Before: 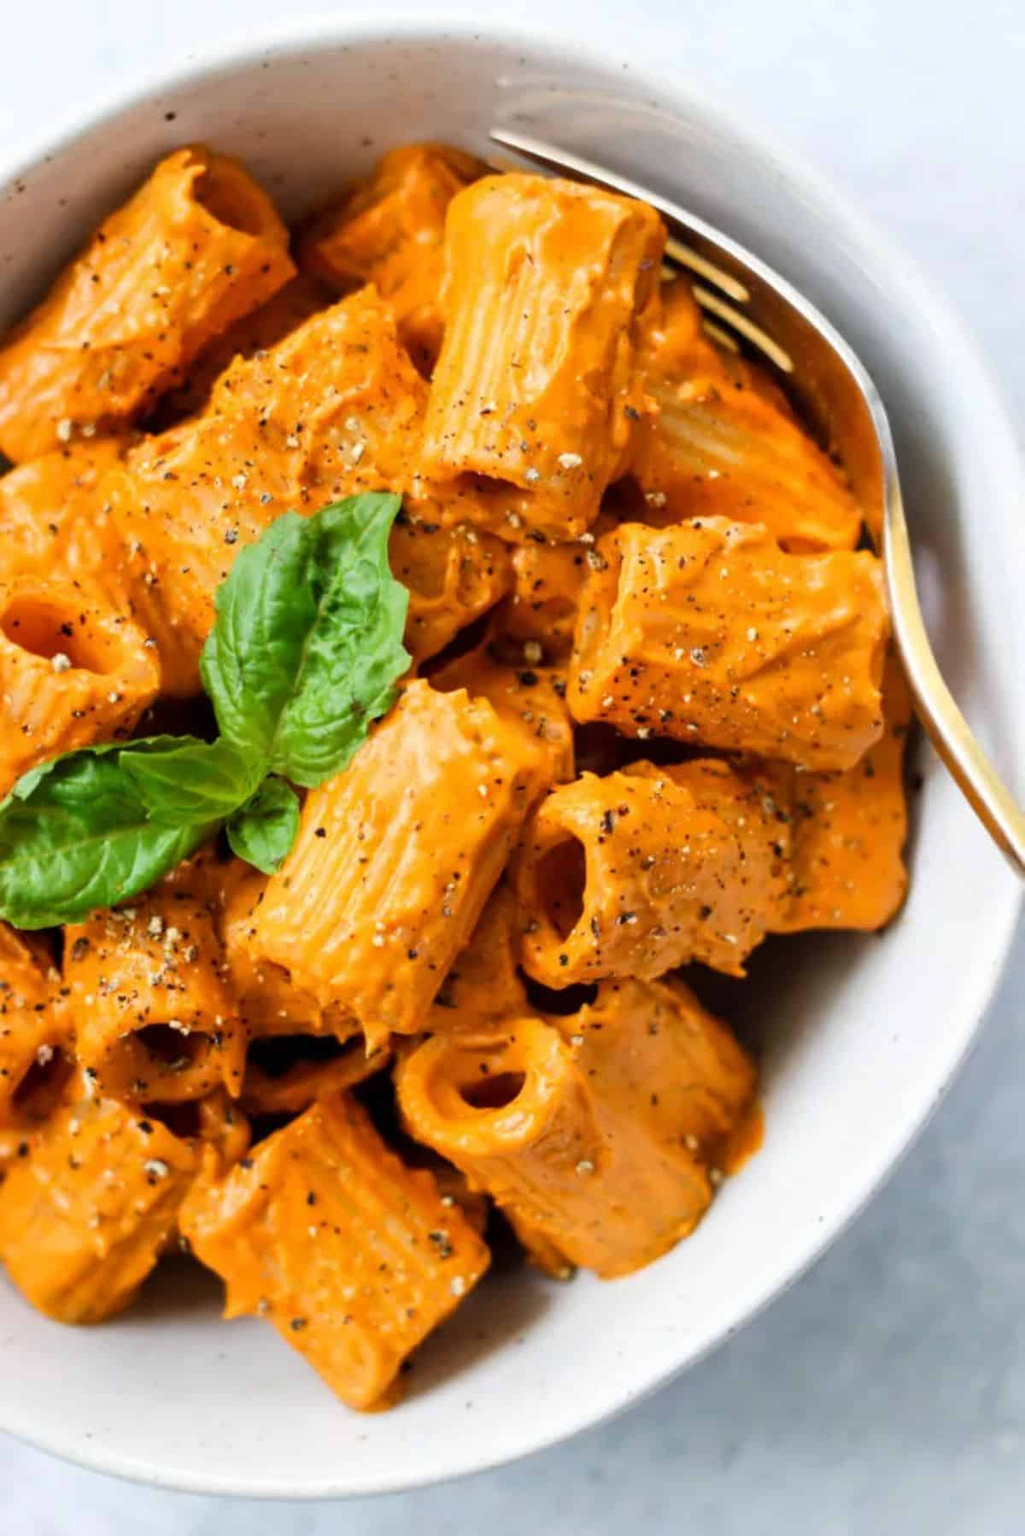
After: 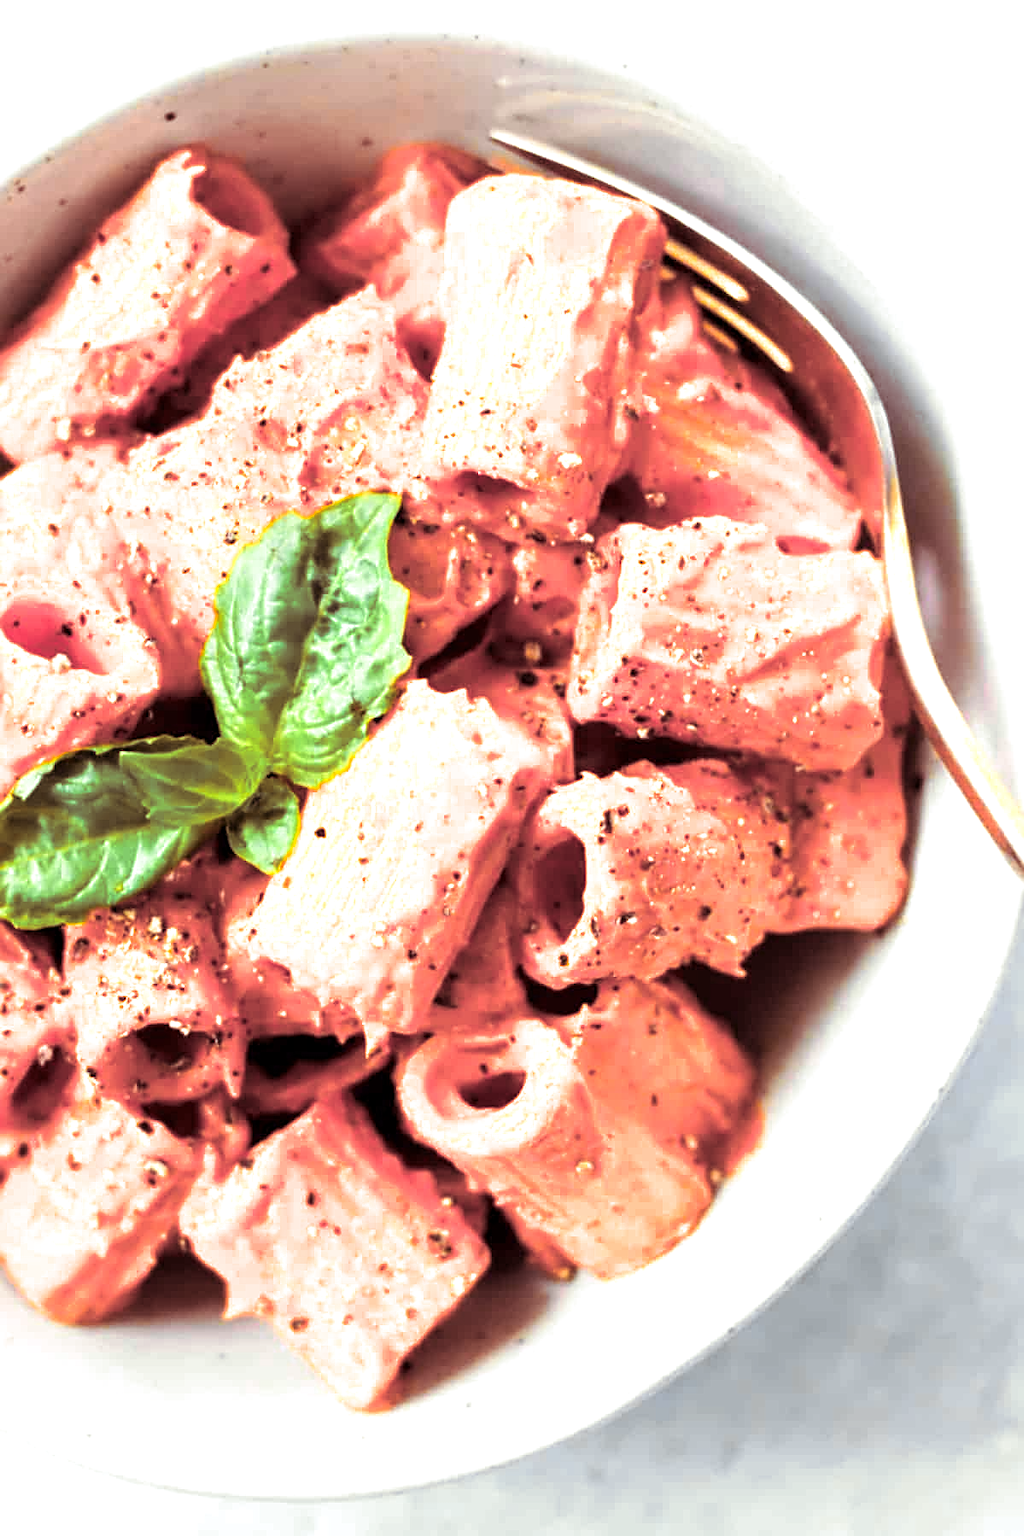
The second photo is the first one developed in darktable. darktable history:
sharpen: on, module defaults
split-toning: on, module defaults
color zones: curves: ch0 [(0.257, 0.558) (0.75, 0.565)]; ch1 [(0.004, 0.857) (0.14, 0.416) (0.257, 0.695) (0.442, 0.032) (0.736, 0.266) (0.891, 0.741)]; ch2 [(0, 0.623) (0.112, 0.436) (0.271, 0.474) (0.516, 0.64) (0.743, 0.286)]
exposure: black level correction 0.001, exposure 0.5 EV, compensate exposure bias true, compensate highlight preservation false
